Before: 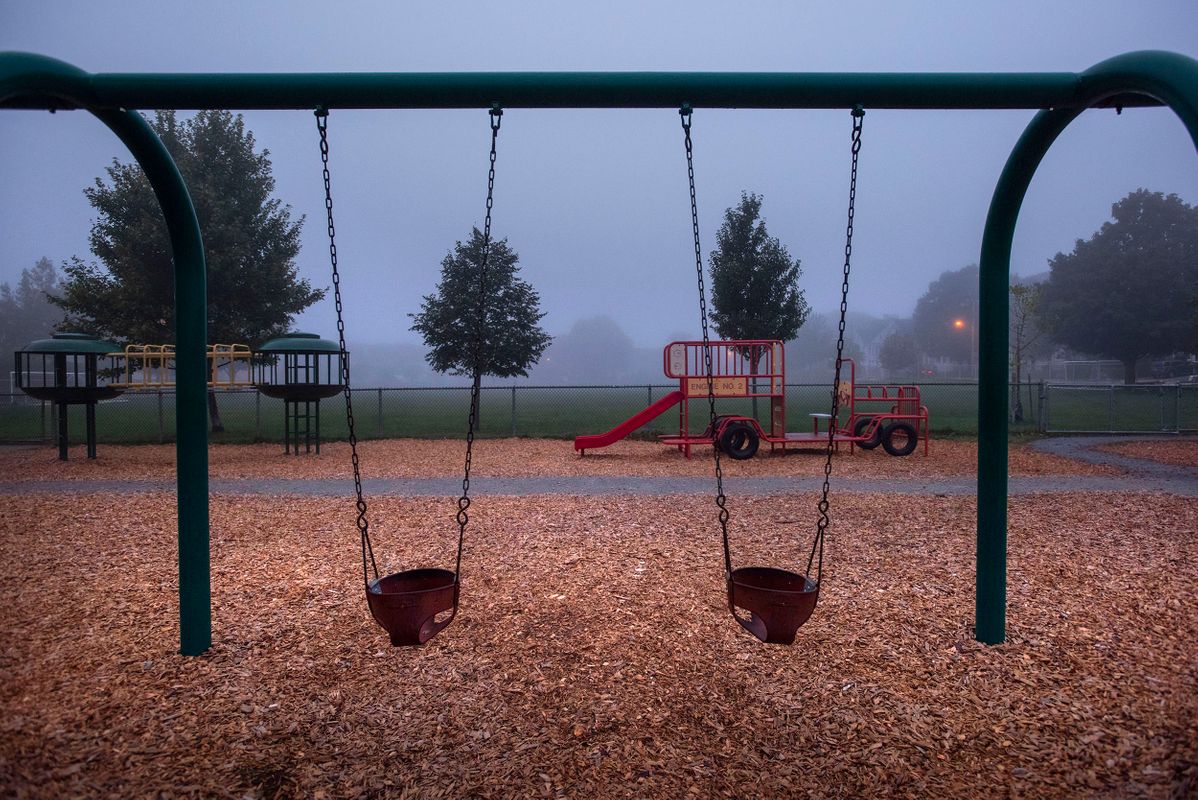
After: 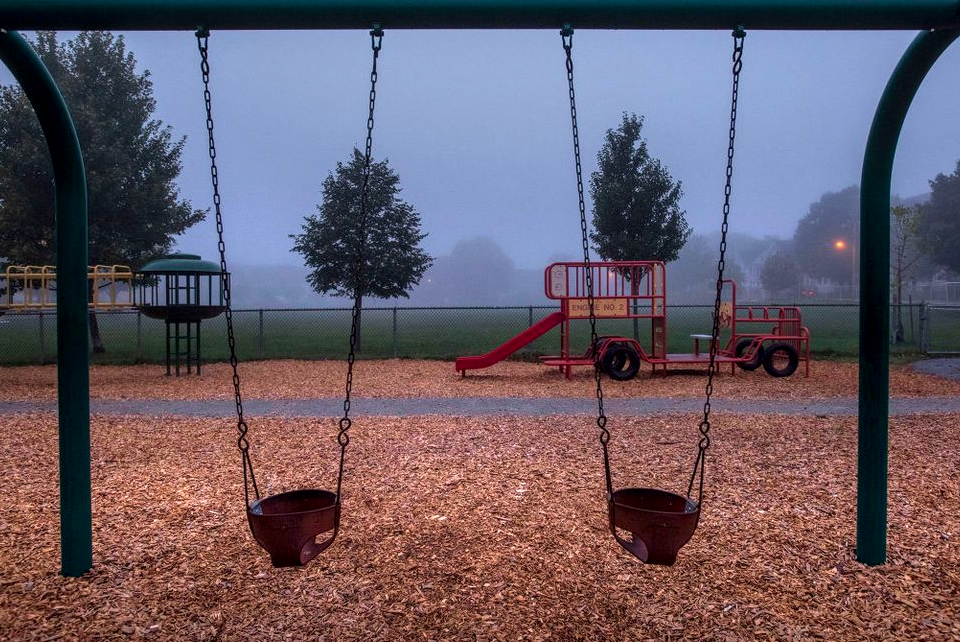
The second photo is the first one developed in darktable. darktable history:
velvia: strength 21.25%
crop and rotate: left 9.948%, top 9.956%, right 9.911%, bottom 9.72%
local contrast: on, module defaults
